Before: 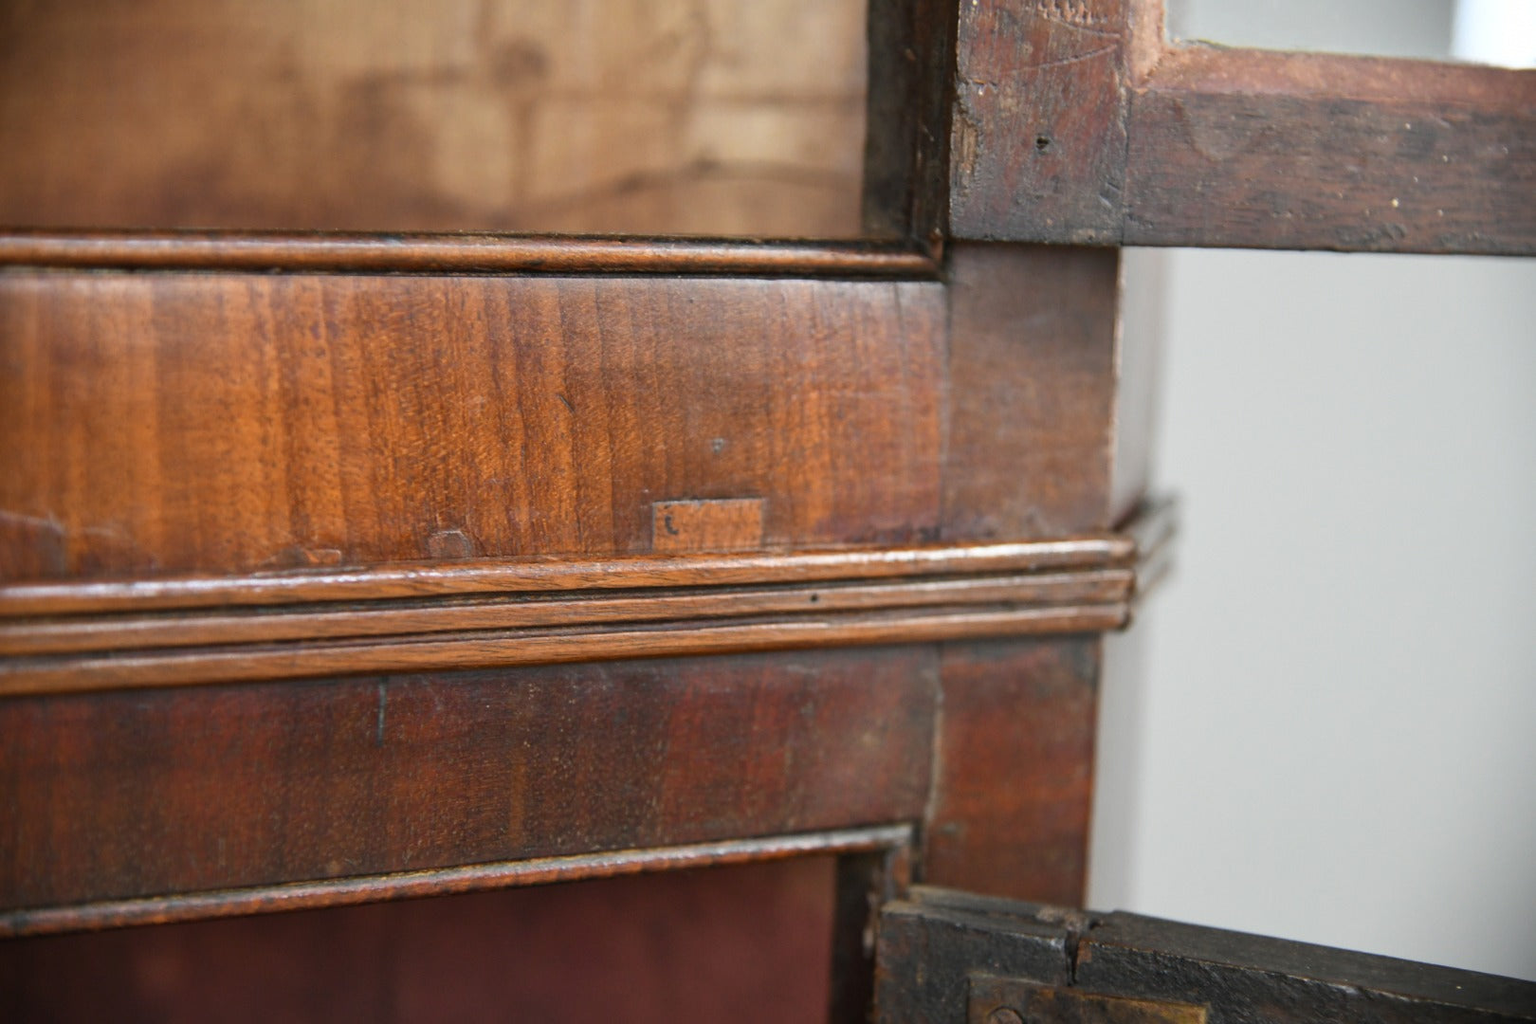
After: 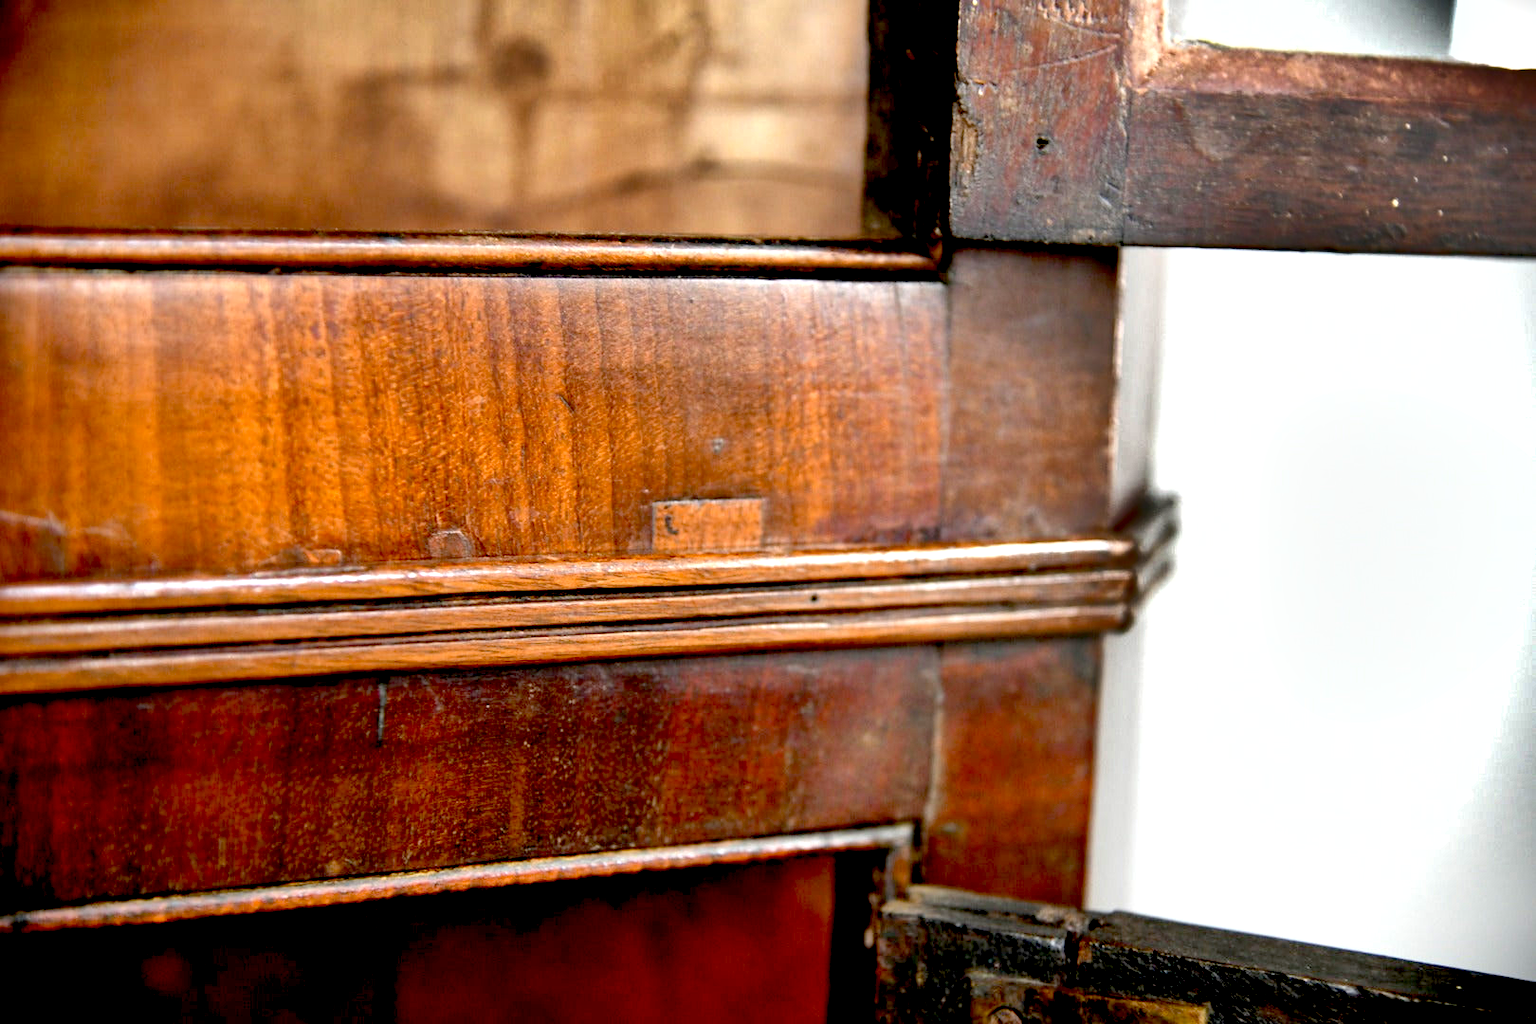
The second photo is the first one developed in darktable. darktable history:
shadows and highlights: shadows 24.5, highlights -78.15, soften with gaussian
exposure: black level correction 0.035, exposure 0.9 EV, compensate highlight preservation false
